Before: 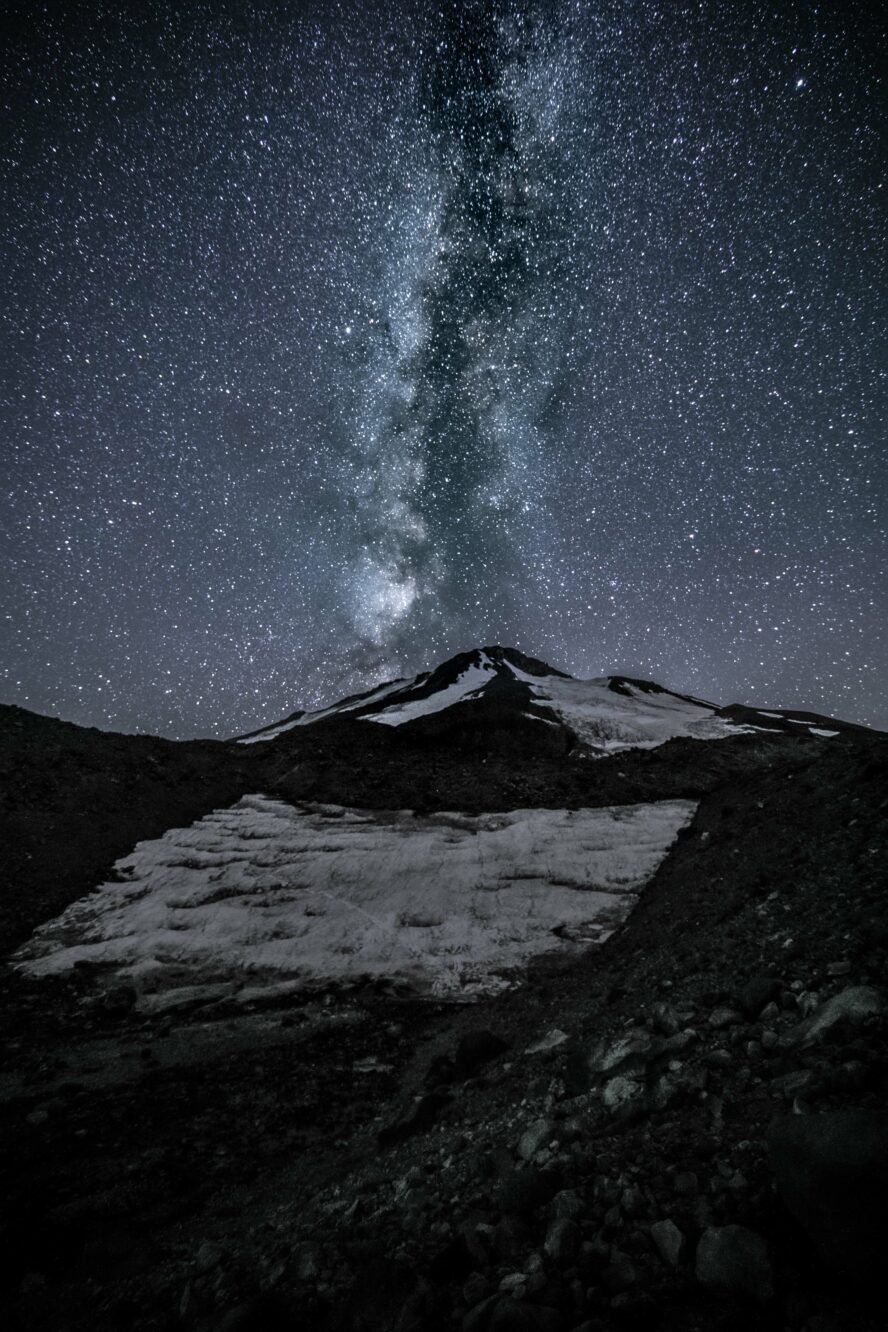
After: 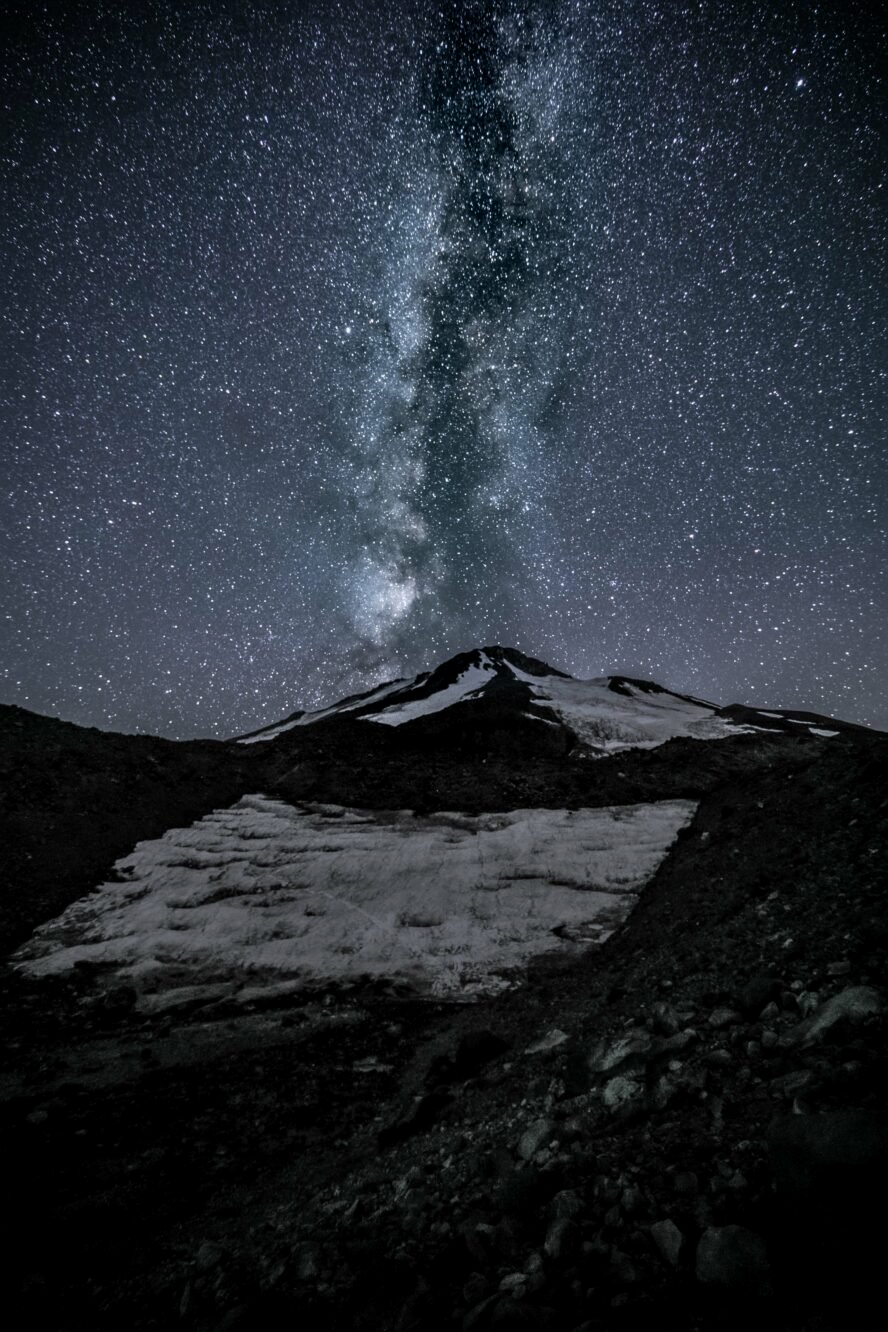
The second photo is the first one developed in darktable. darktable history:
exposure: black level correction 0.002, exposure -0.097 EV, compensate highlight preservation false
